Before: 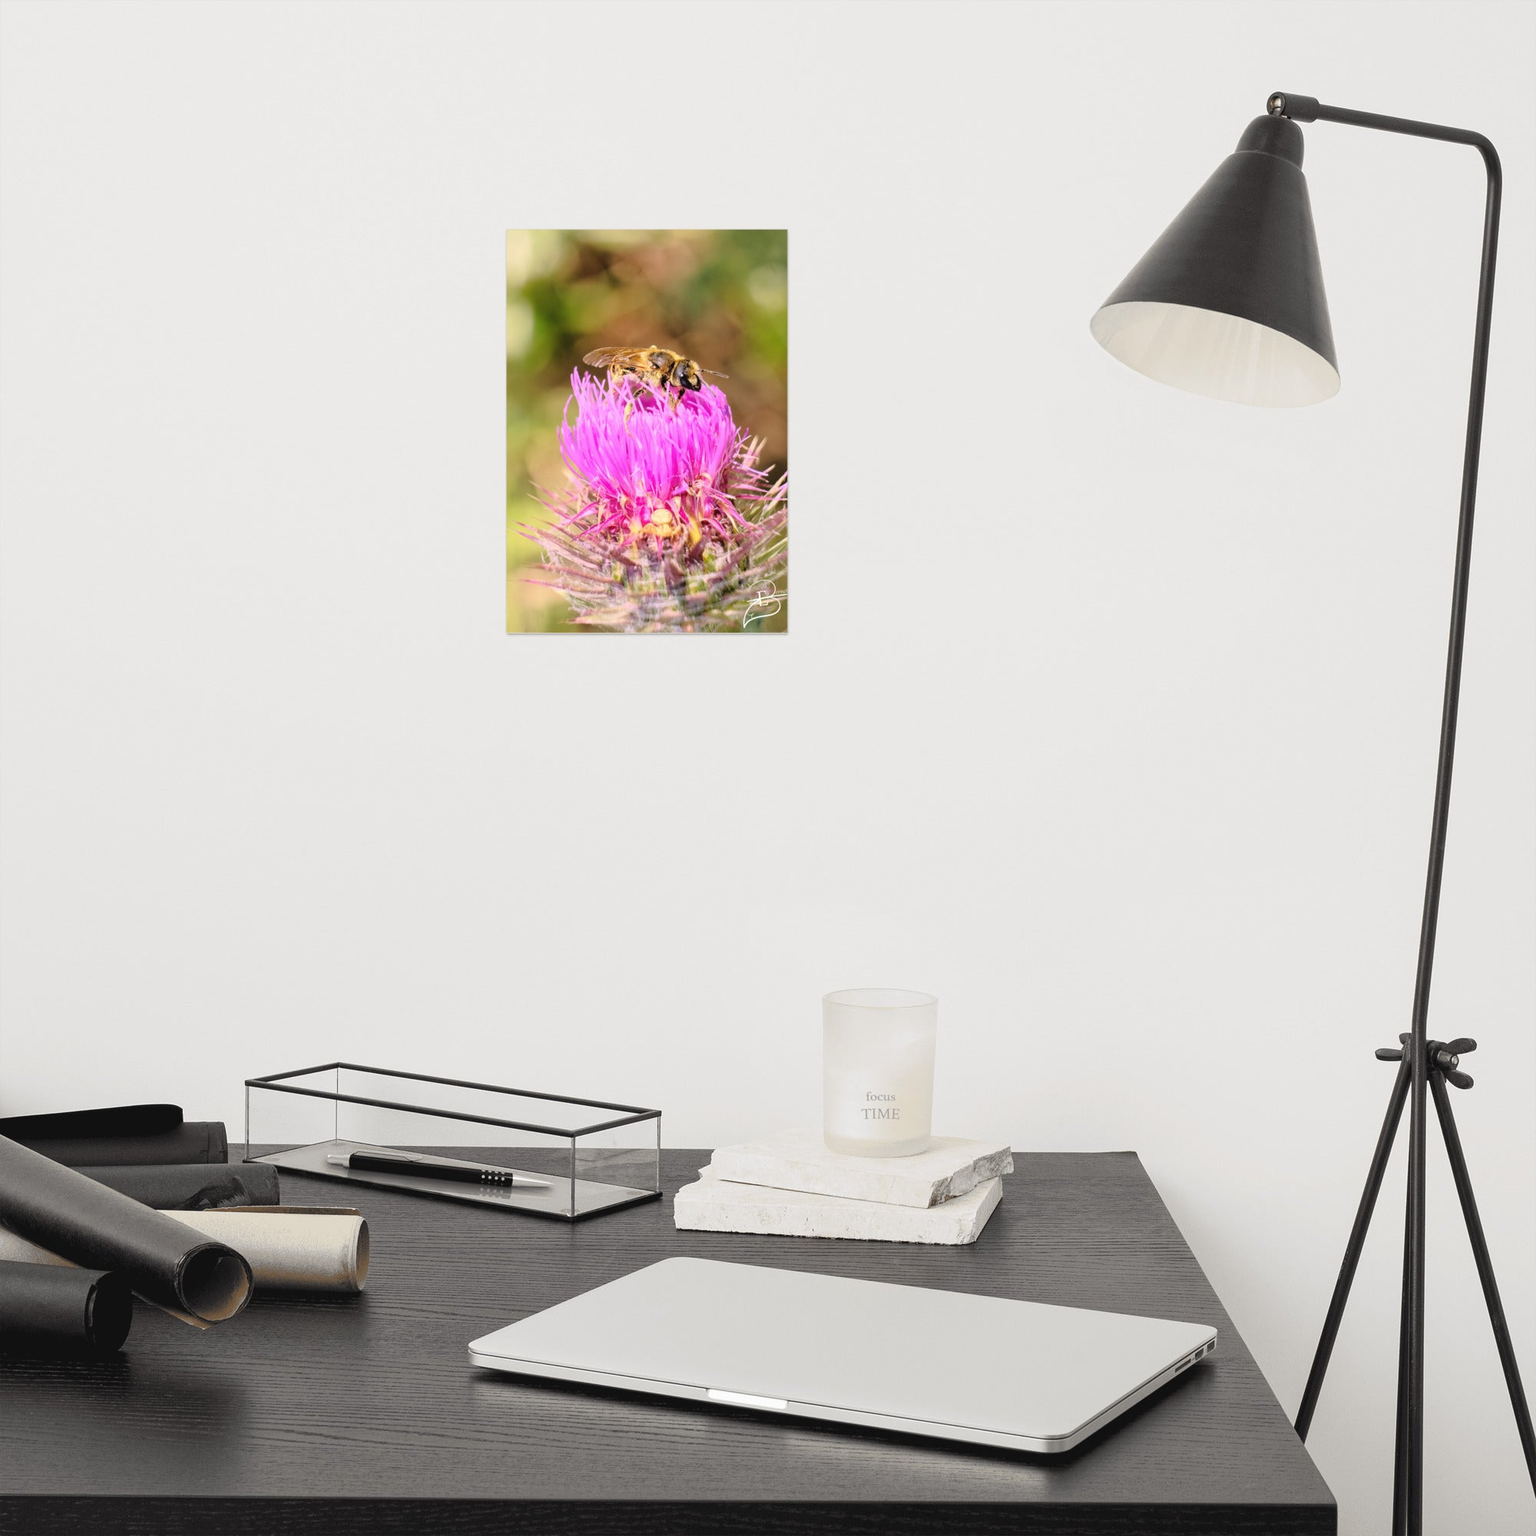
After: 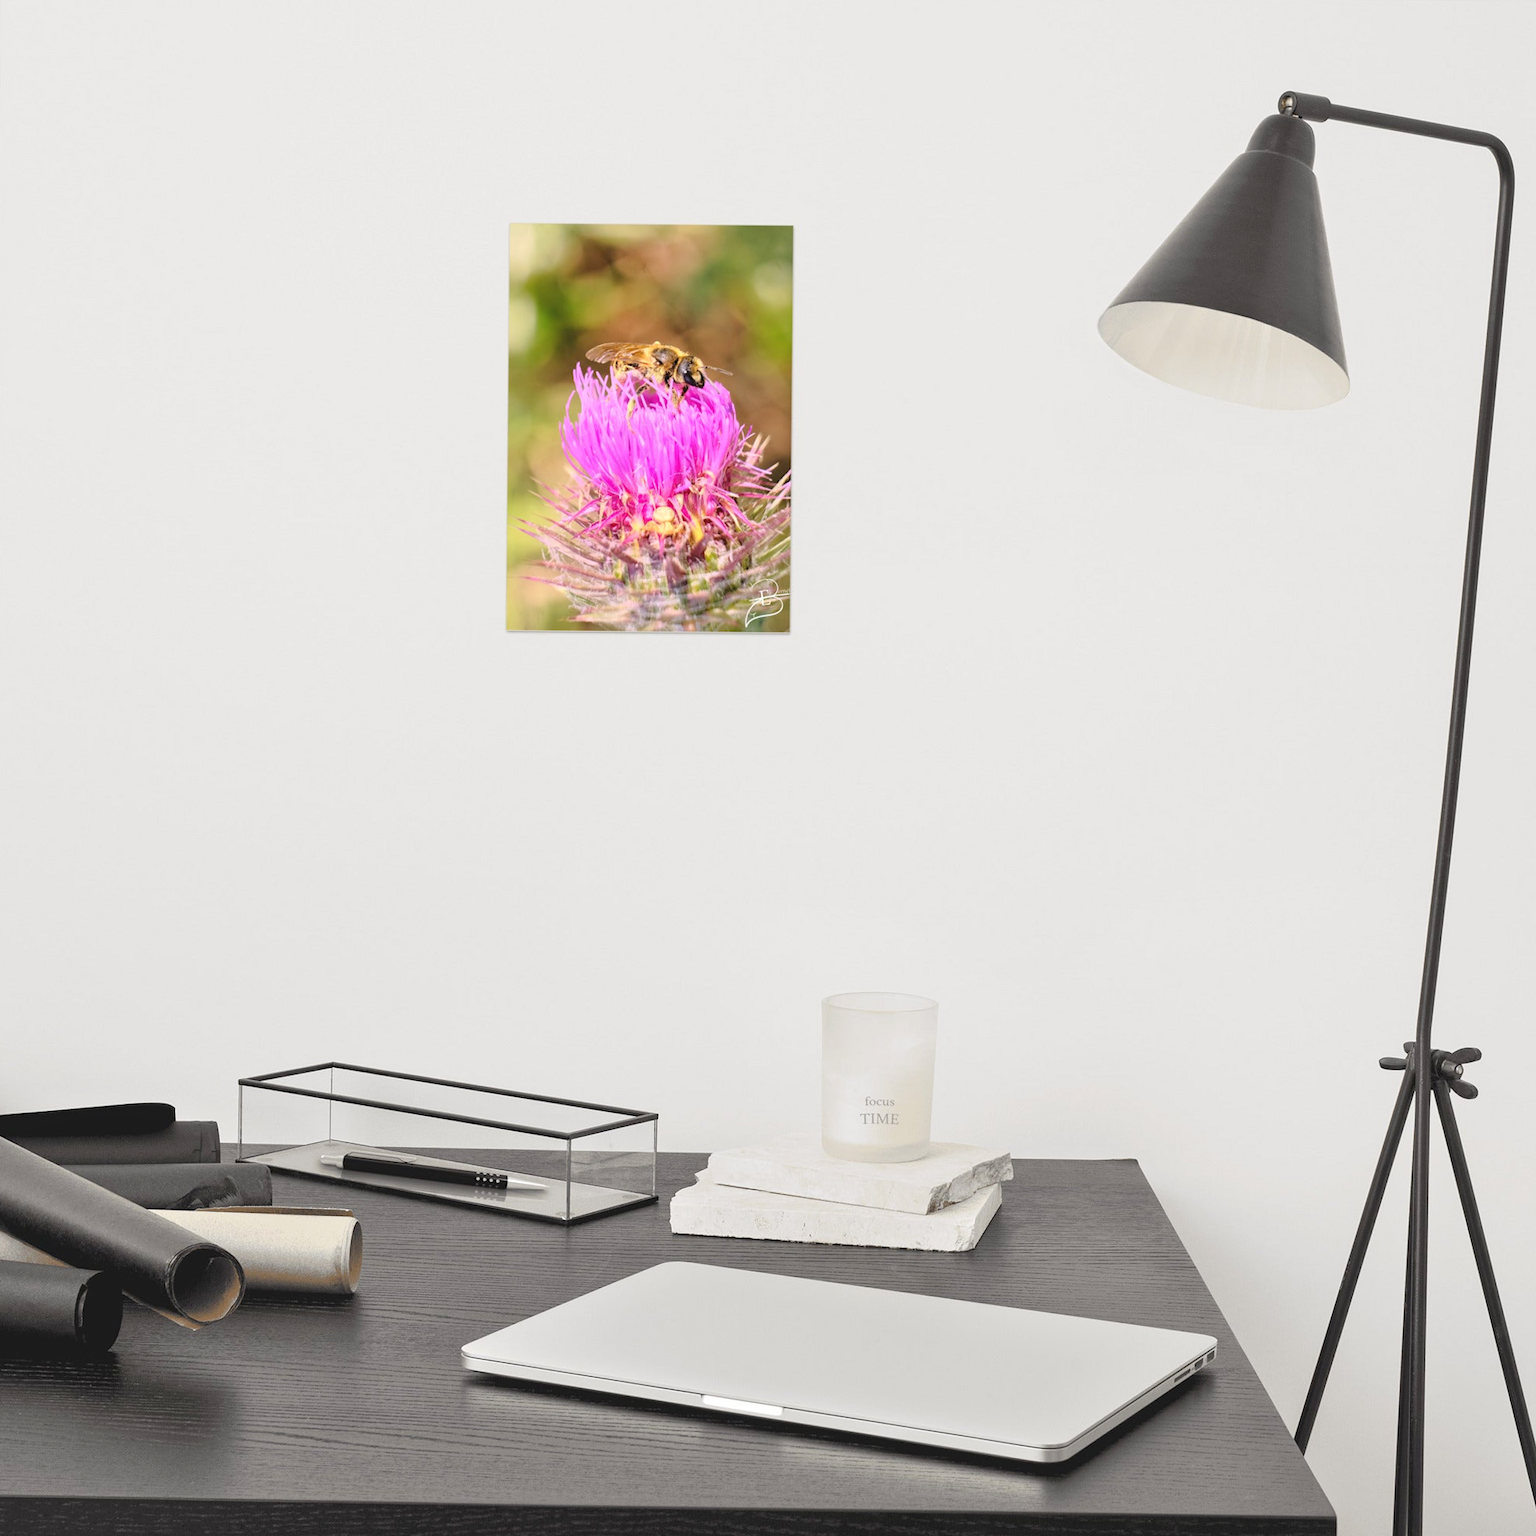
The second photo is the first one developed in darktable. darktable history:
crop and rotate: angle -0.5°
tone equalizer: -8 EV 1 EV, -7 EV 1 EV, -6 EV 1 EV, -5 EV 1 EV, -4 EV 1 EV, -3 EV 0.75 EV, -2 EV 0.5 EV, -1 EV 0.25 EV
